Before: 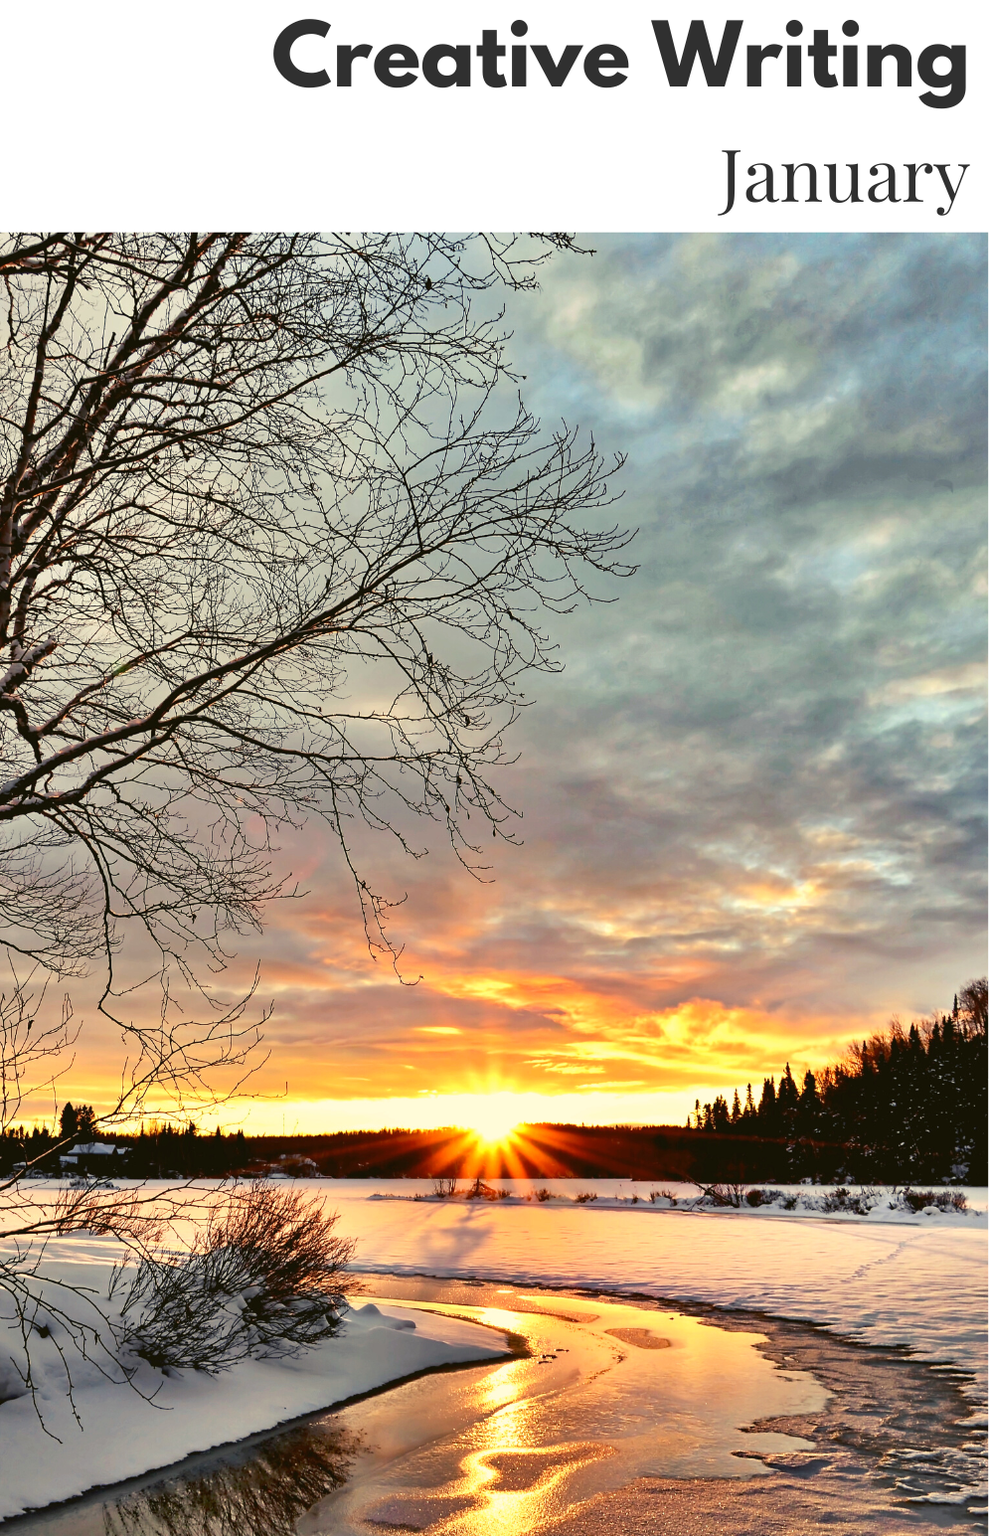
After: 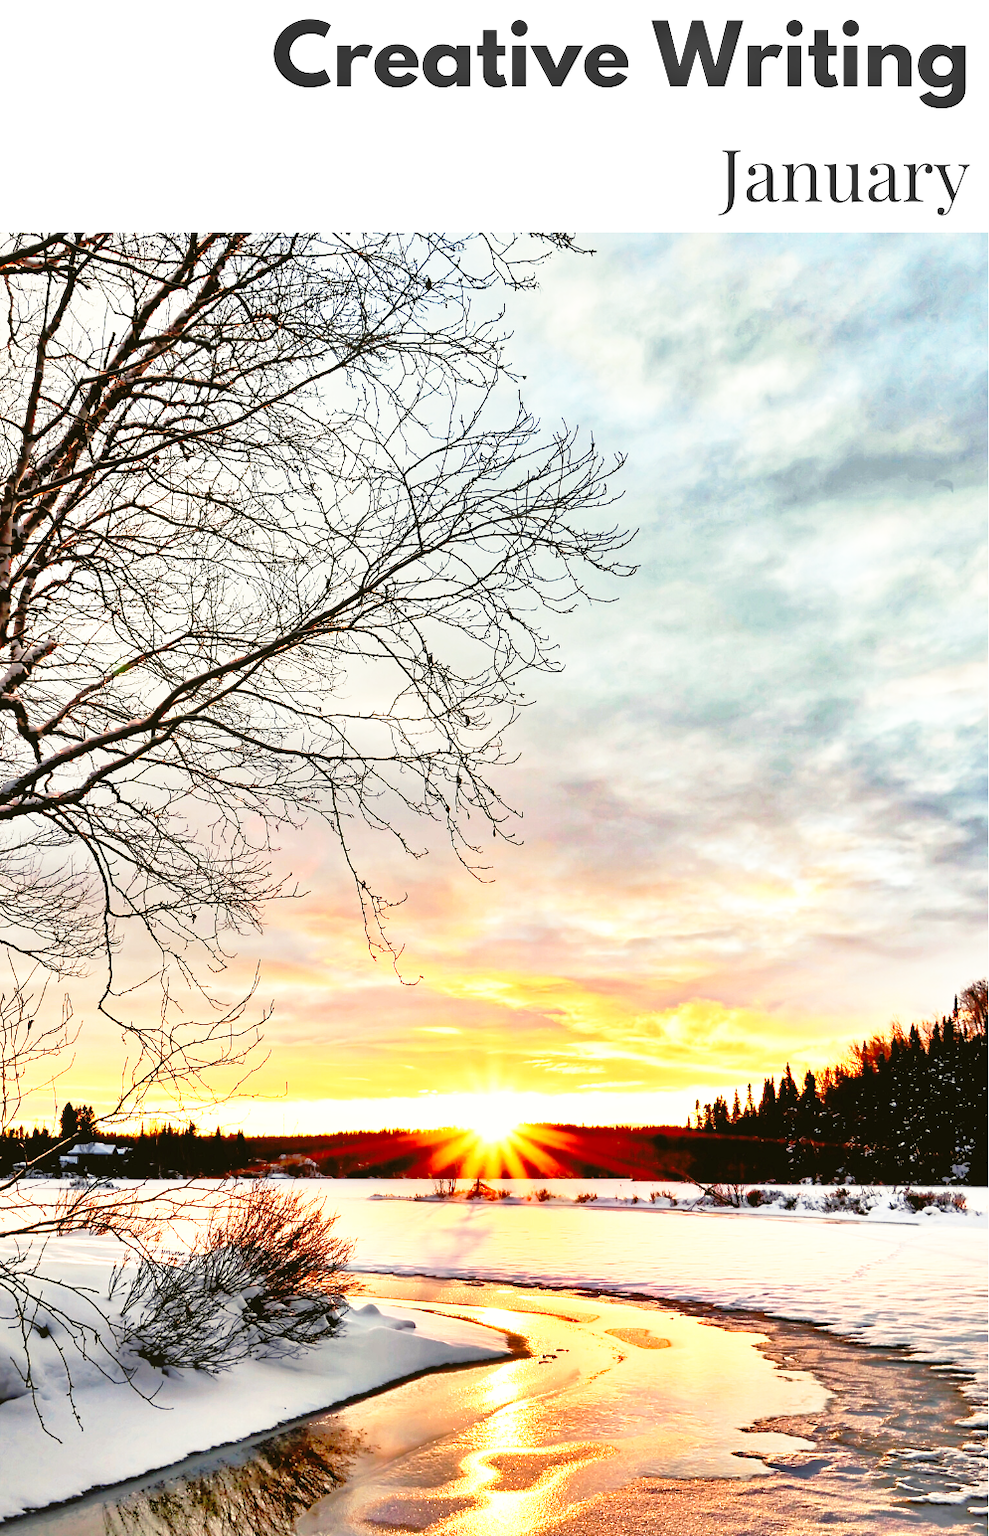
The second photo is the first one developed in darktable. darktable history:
tone equalizer: -8 EV -0.528 EV, -7 EV -0.319 EV, -6 EV -0.083 EV, -5 EV 0.413 EV, -4 EV 0.985 EV, -3 EV 0.791 EV, -2 EV -0.01 EV, -1 EV 0.14 EV, +0 EV -0.012 EV, smoothing 1
base curve: curves: ch0 [(0, 0) (0.026, 0.03) (0.109, 0.232) (0.351, 0.748) (0.669, 0.968) (1, 1)], preserve colors none
